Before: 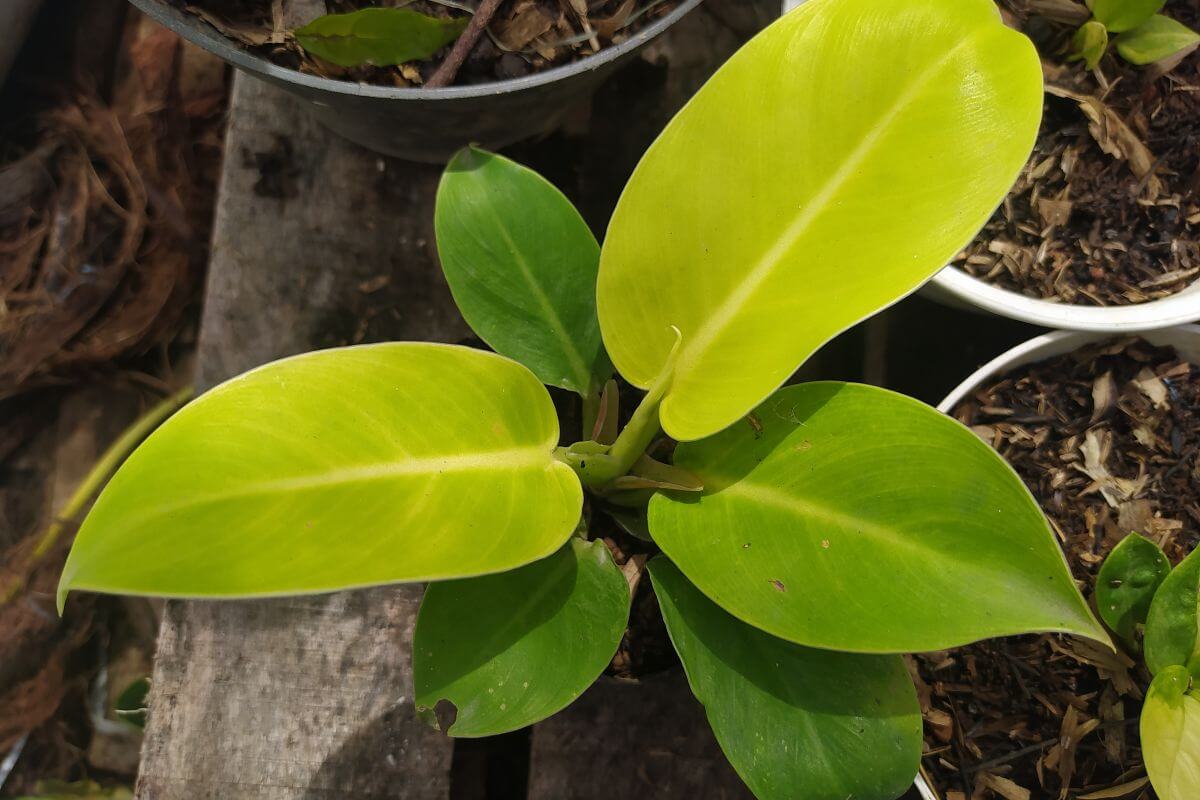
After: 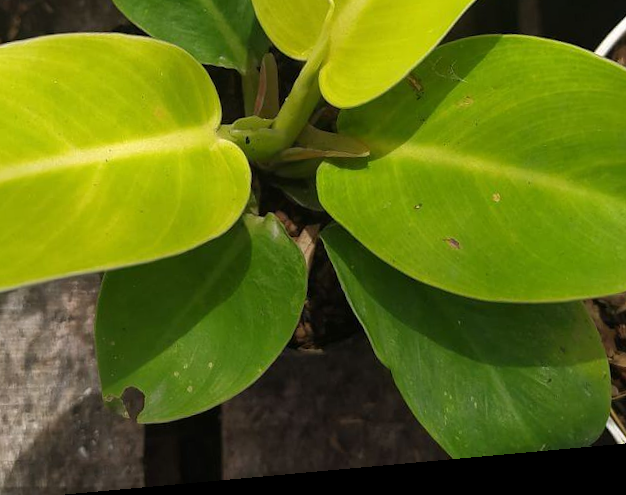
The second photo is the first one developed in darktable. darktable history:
rotate and perspective: rotation -5.2°, automatic cropping off
base curve: curves: ch0 [(0, 0) (0.303, 0.277) (1, 1)]
exposure: exposure 0.2 EV, compensate highlight preservation false
crop: left 29.672%, top 41.786%, right 20.851%, bottom 3.487%
